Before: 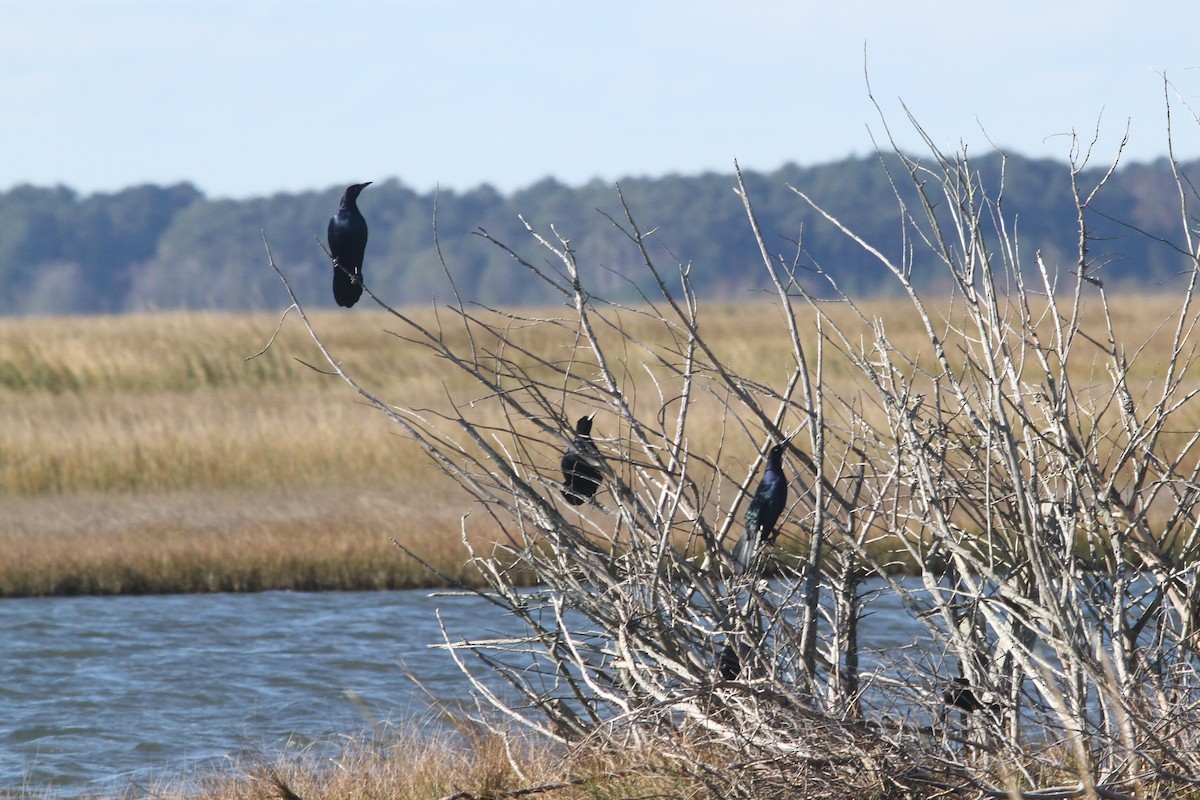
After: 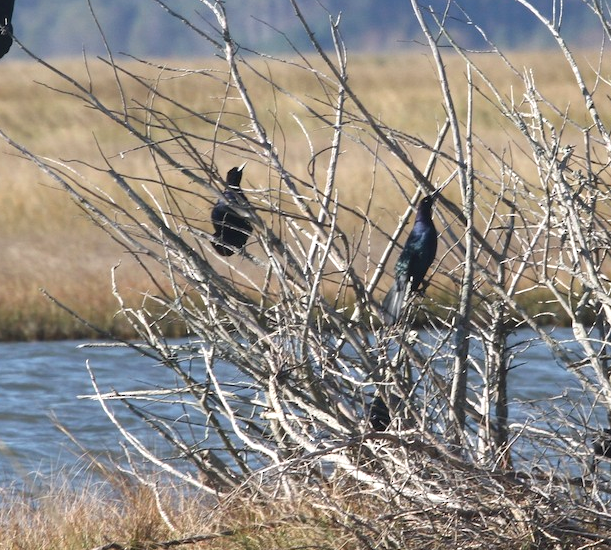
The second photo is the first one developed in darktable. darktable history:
exposure: exposure 0.217 EV, compensate highlight preservation false
crop and rotate: left 29.237%, top 31.152%, right 19.807%
tone equalizer: on, module defaults
